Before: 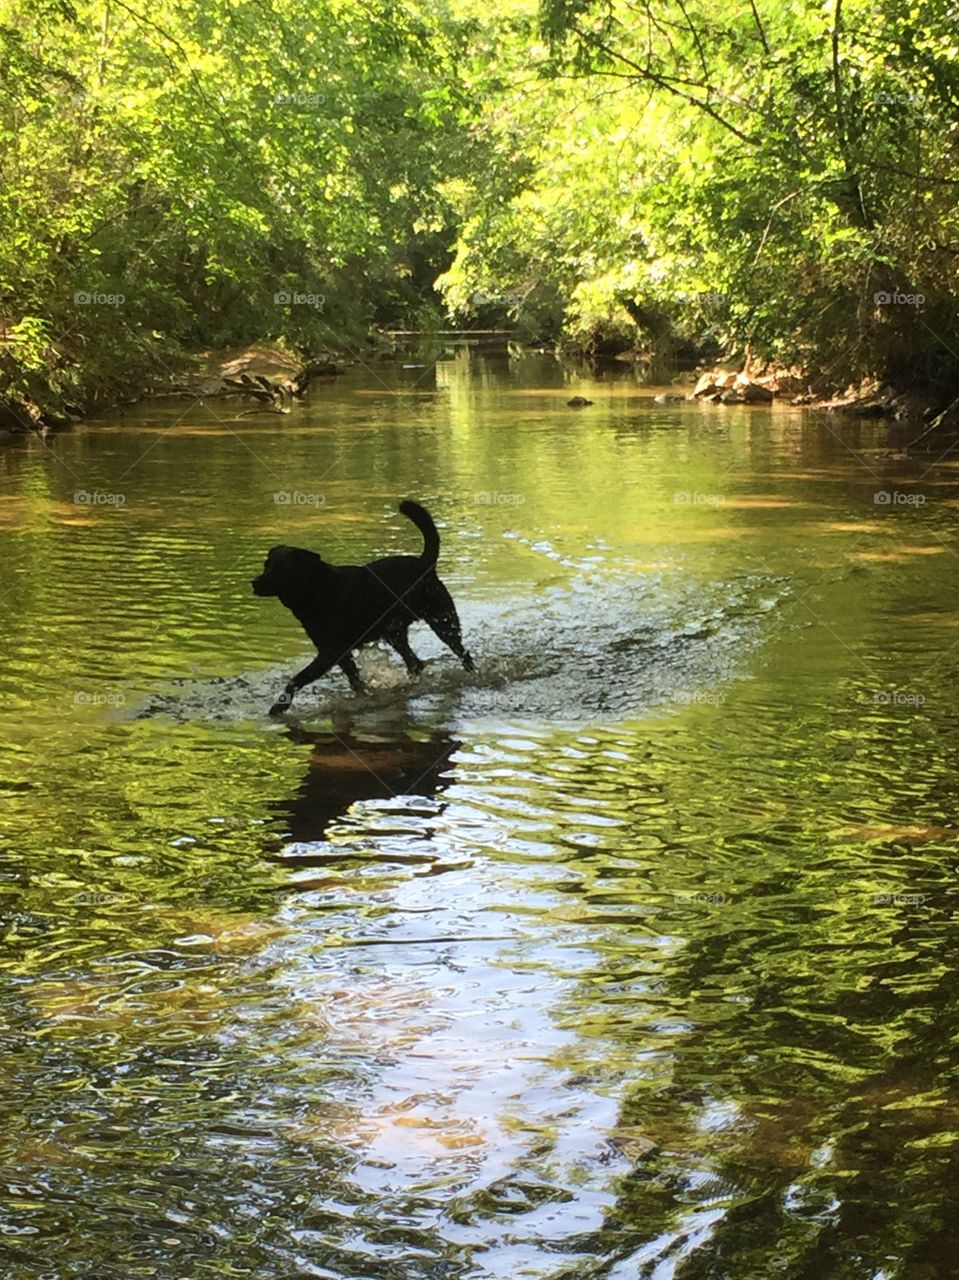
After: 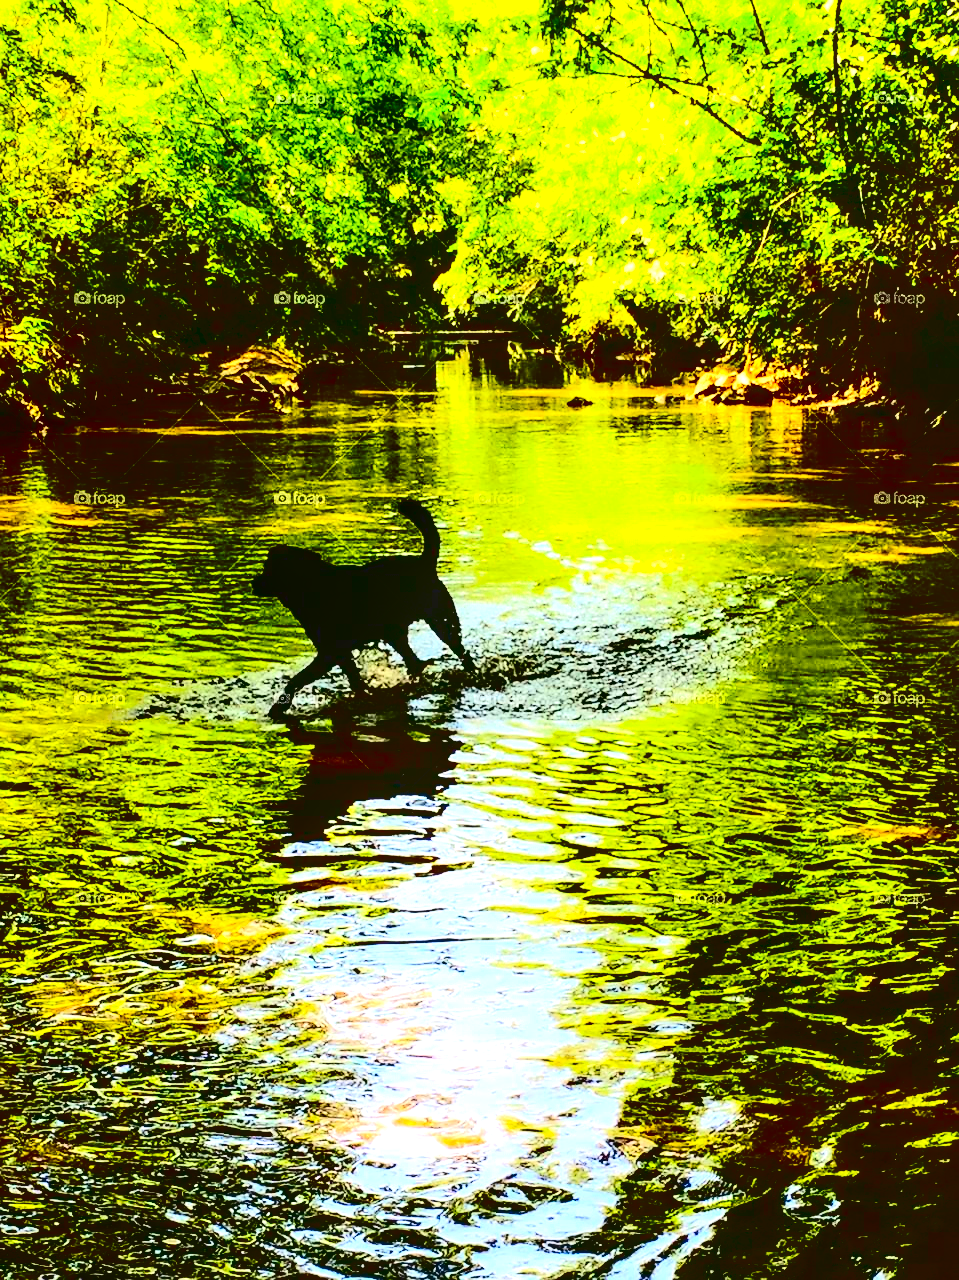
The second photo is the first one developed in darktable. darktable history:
contrast brightness saturation: contrast 0.761, brightness -0.993, saturation 0.983
sharpen: radius 1.015, threshold 1.094
exposure: black level correction 0.01, exposure 1 EV, compensate highlight preservation false
local contrast: on, module defaults
